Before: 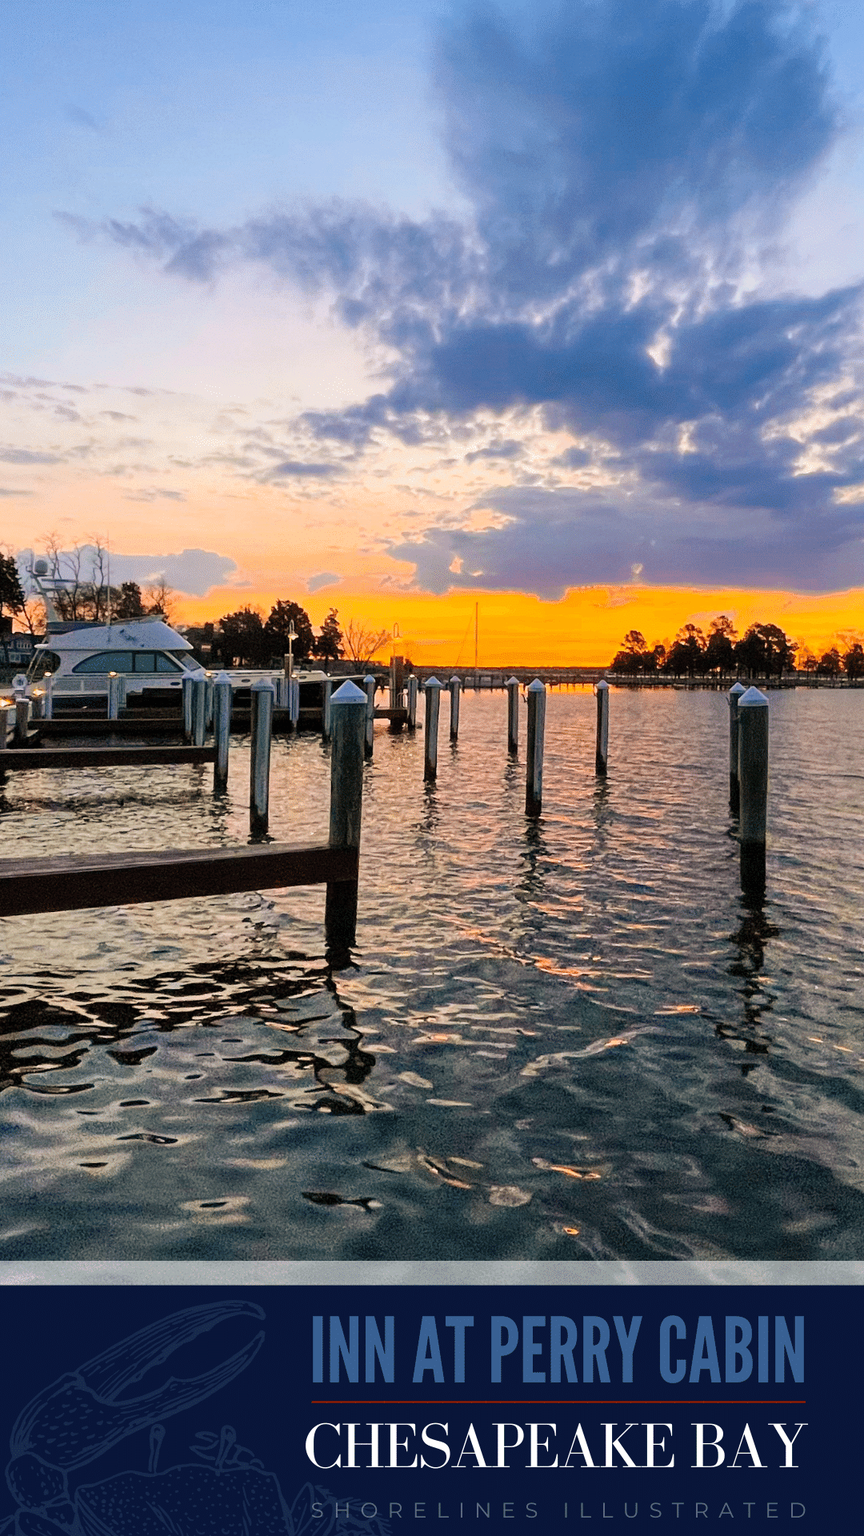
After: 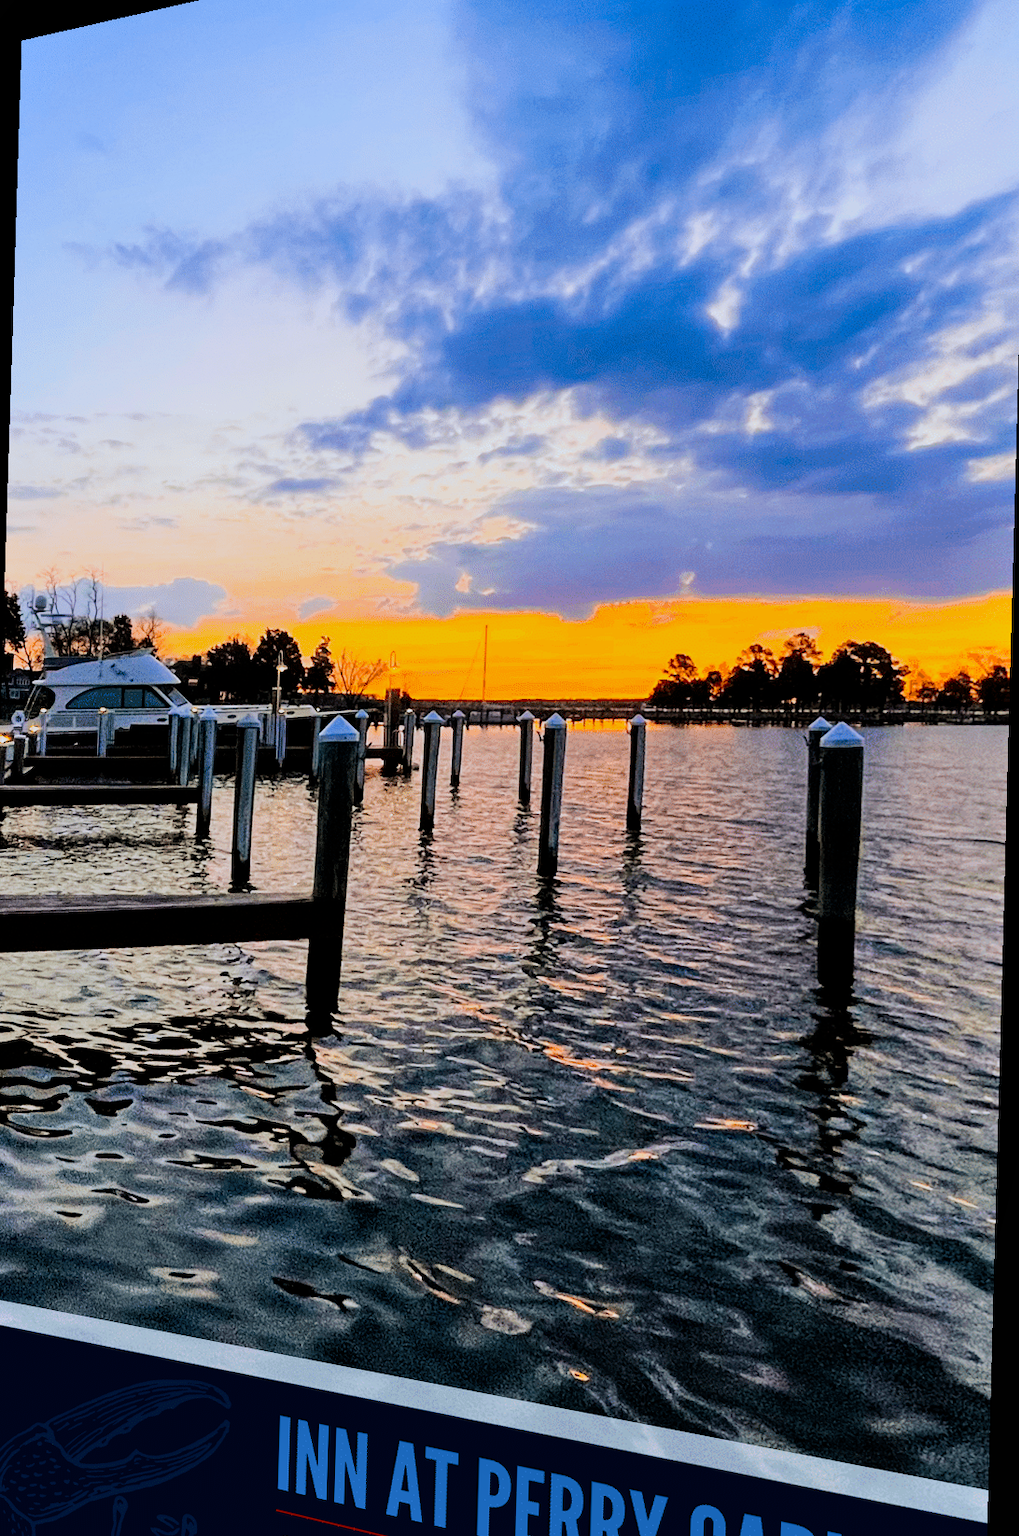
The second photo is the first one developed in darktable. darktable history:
contrast brightness saturation: contrast 0.09, saturation 0.28
shadows and highlights: shadows 30.86, highlights 0, soften with gaussian
filmic rgb: black relative exposure -5 EV, hardness 2.88, contrast 1.3, highlights saturation mix -30%
white balance: red 0.924, blue 1.095
rotate and perspective: rotation 1.69°, lens shift (vertical) -0.023, lens shift (horizontal) -0.291, crop left 0.025, crop right 0.988, crop top 0.092, crop bottom 0.842
